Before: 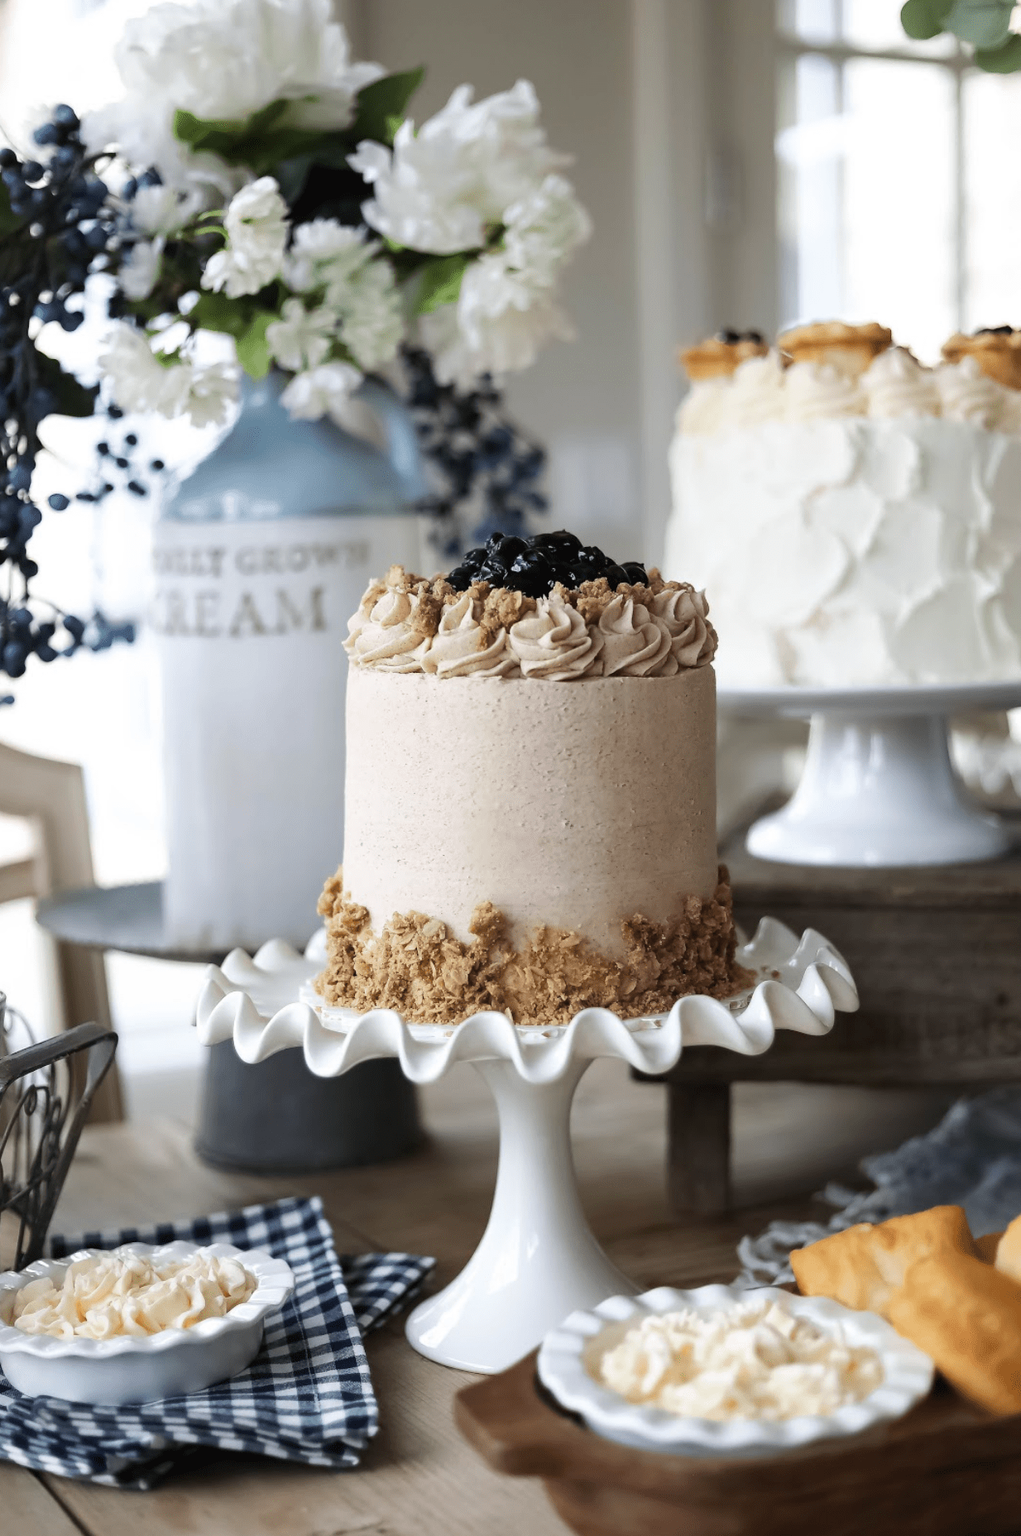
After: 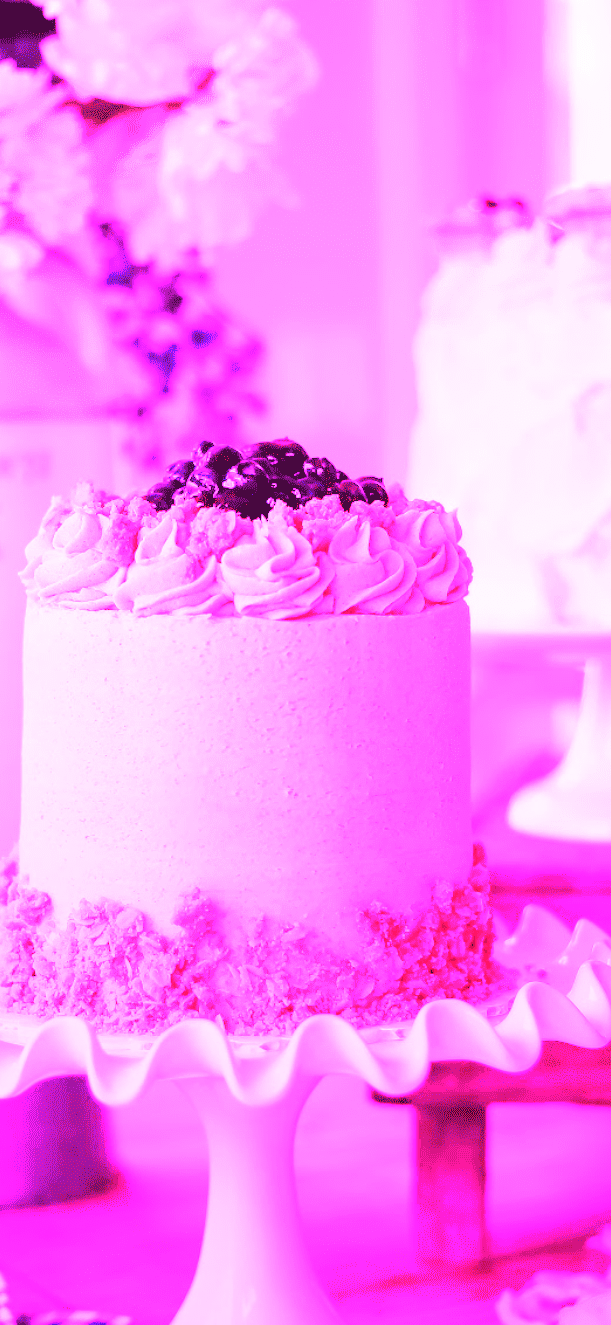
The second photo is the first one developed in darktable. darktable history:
crop: left 32.075%, top 10.976%, right 18.355%, bottom 17.596%
graduated density: rotation -180°, offset 27.42
white balance: red 8, blue 8
